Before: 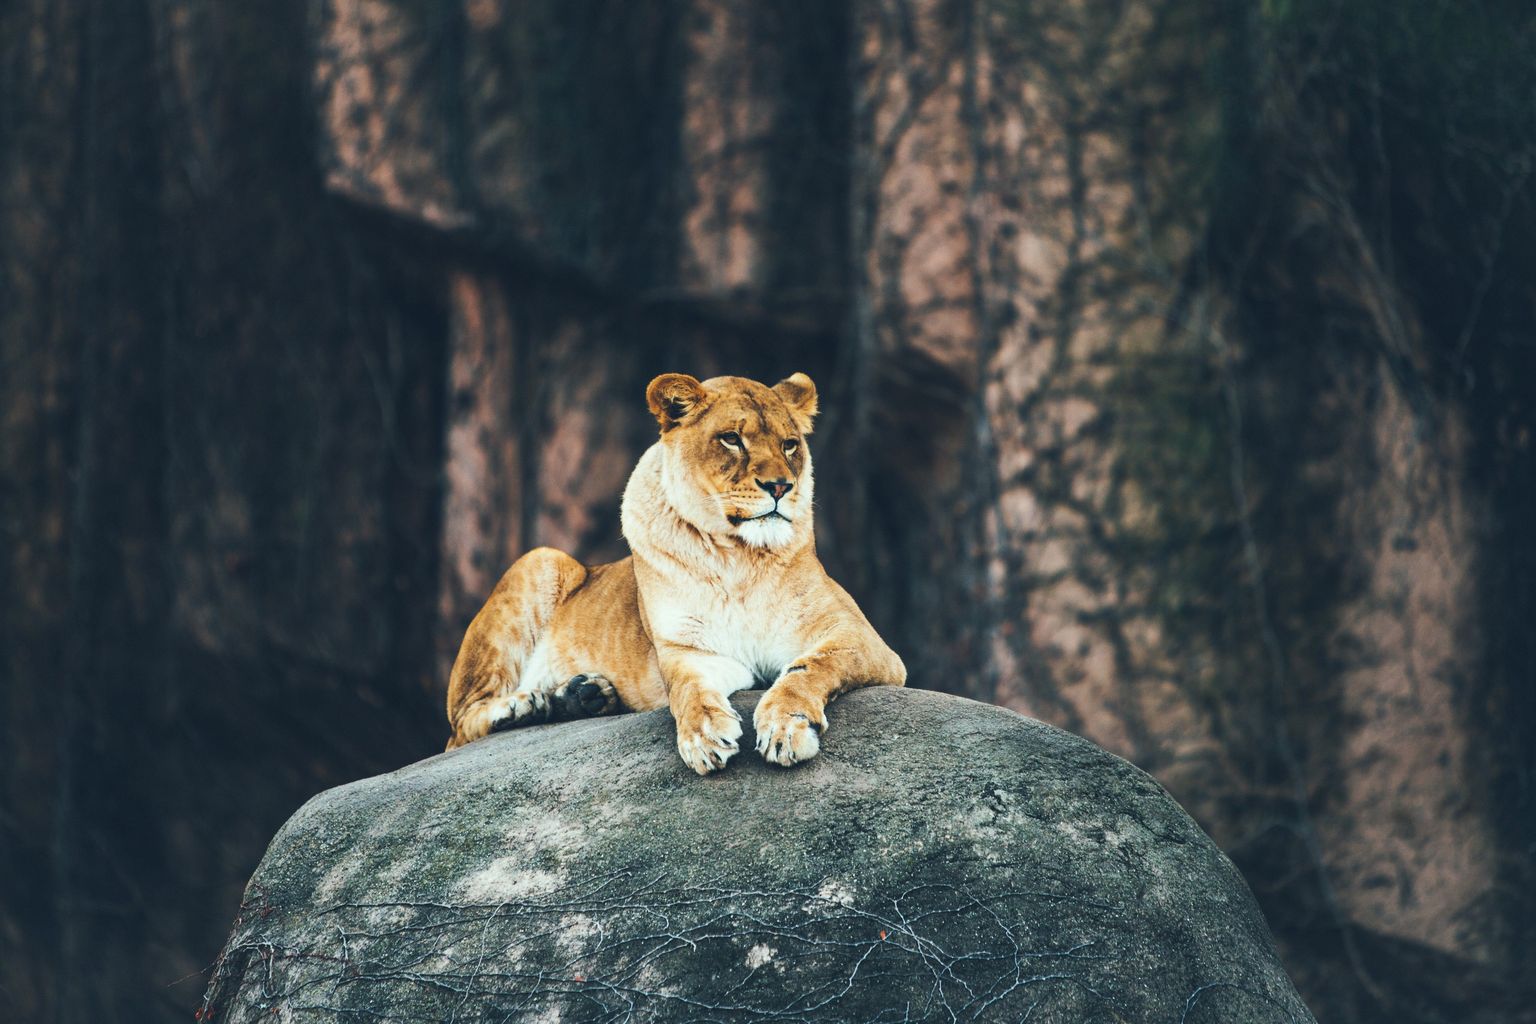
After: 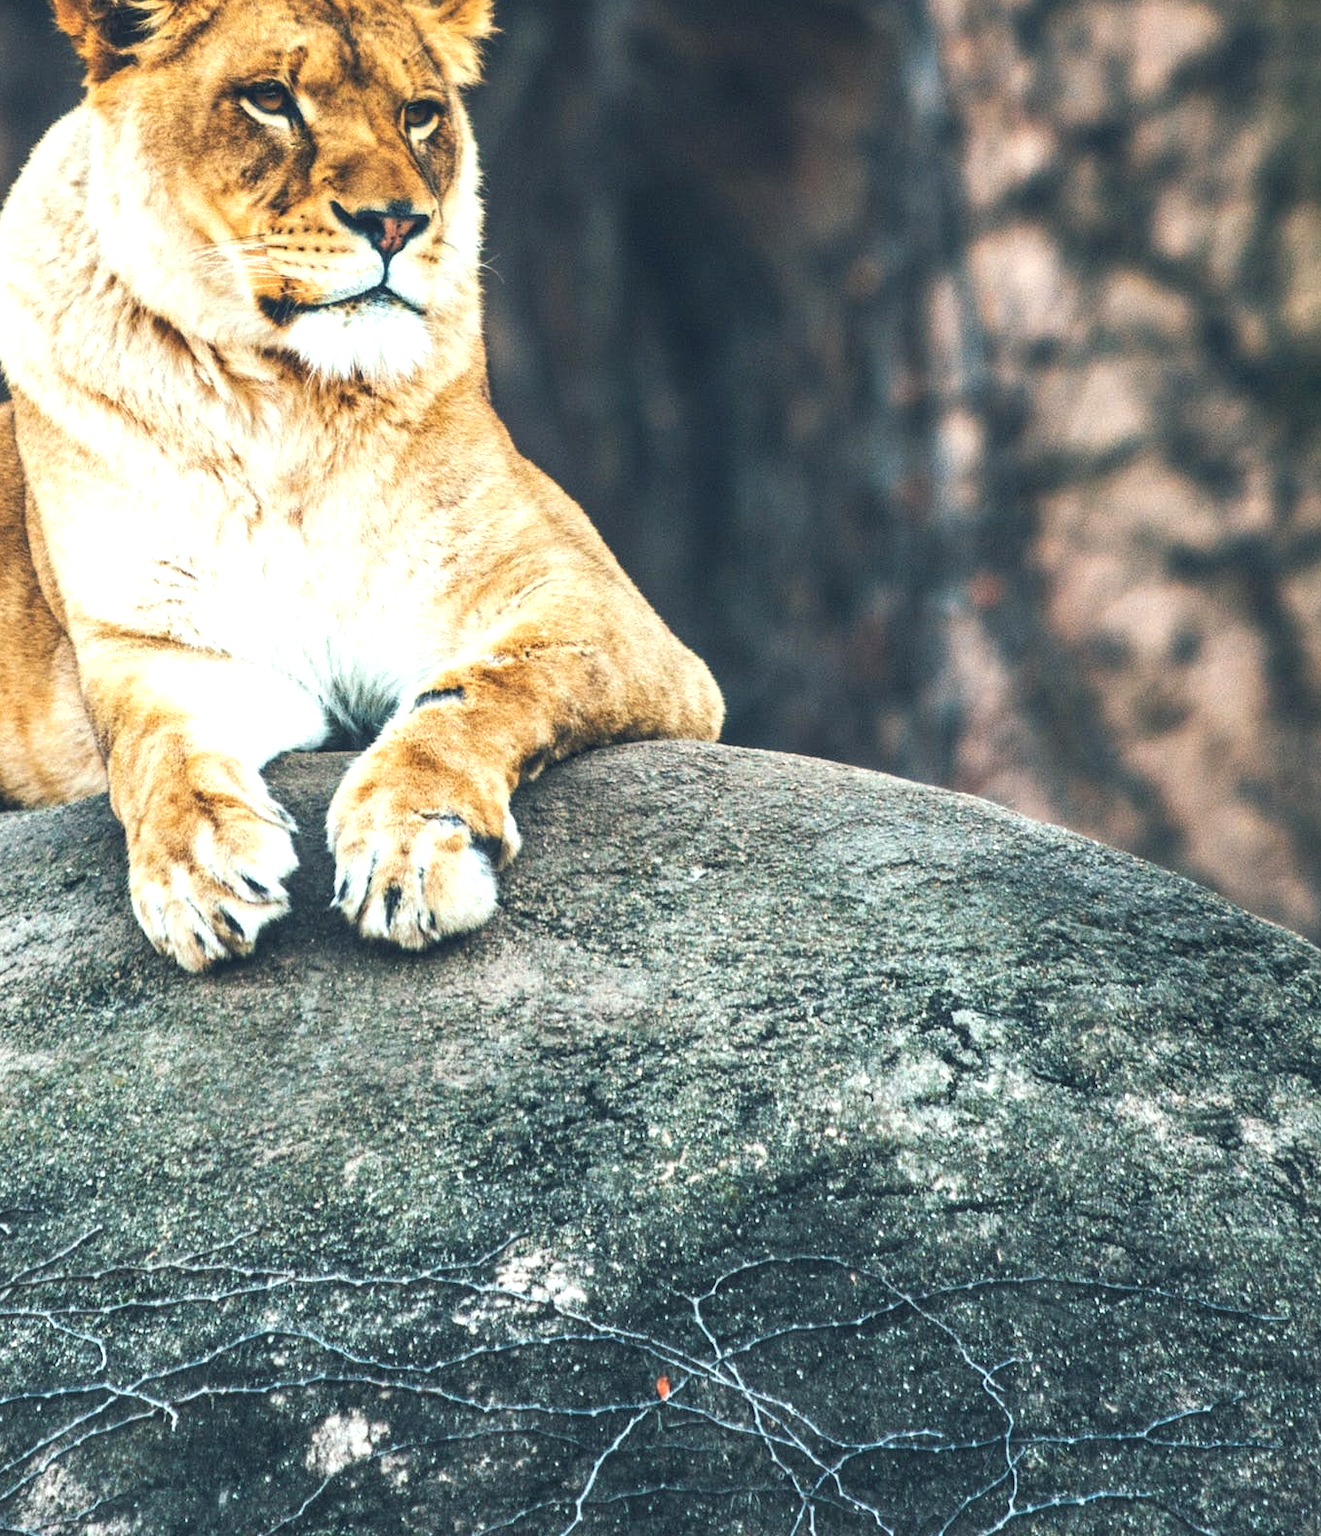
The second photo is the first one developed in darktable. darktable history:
exposure: black level correction -0.002, exposure 0.54 EV, compensate highlight preservation false
crop: left 40.878%, top 39.176%, right 25.993%, bottom 3.081%
local contrast: on, module defaults
